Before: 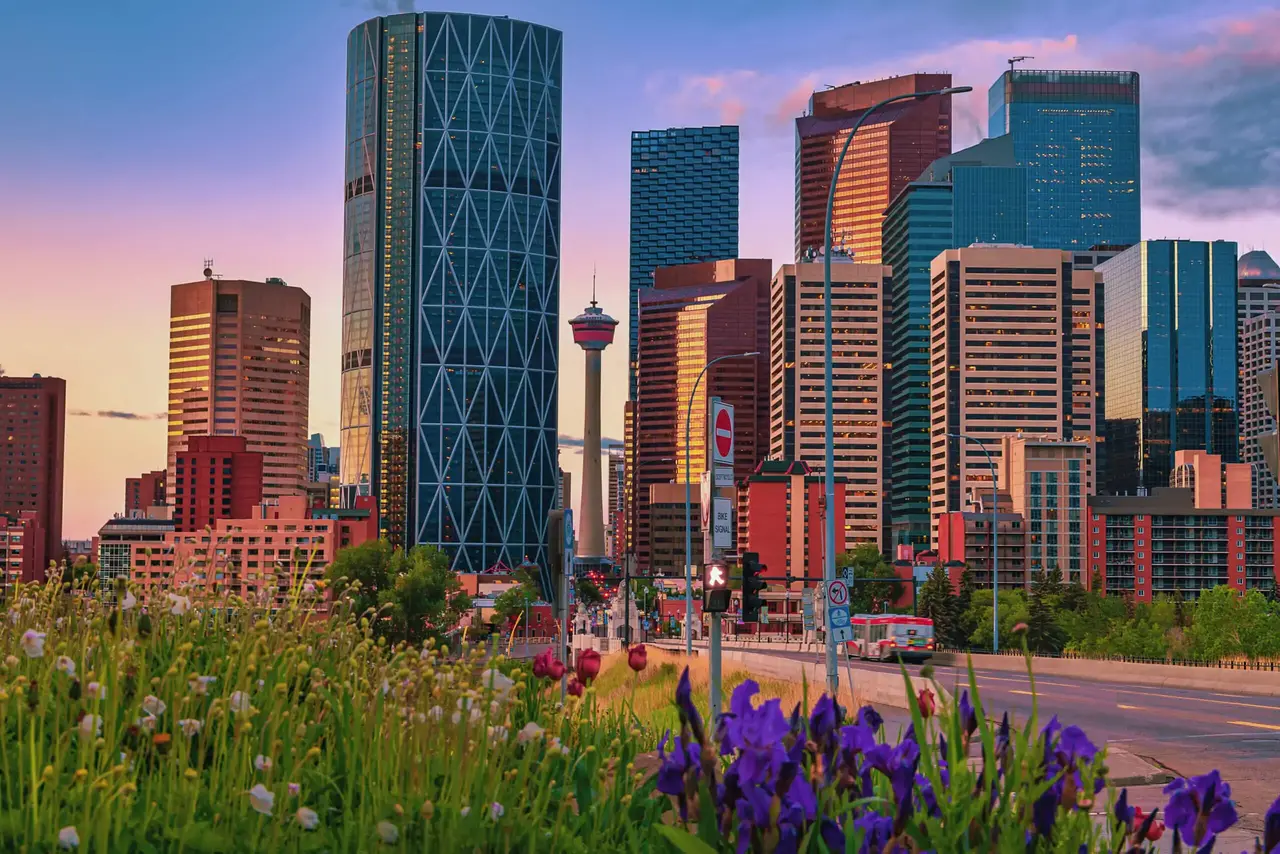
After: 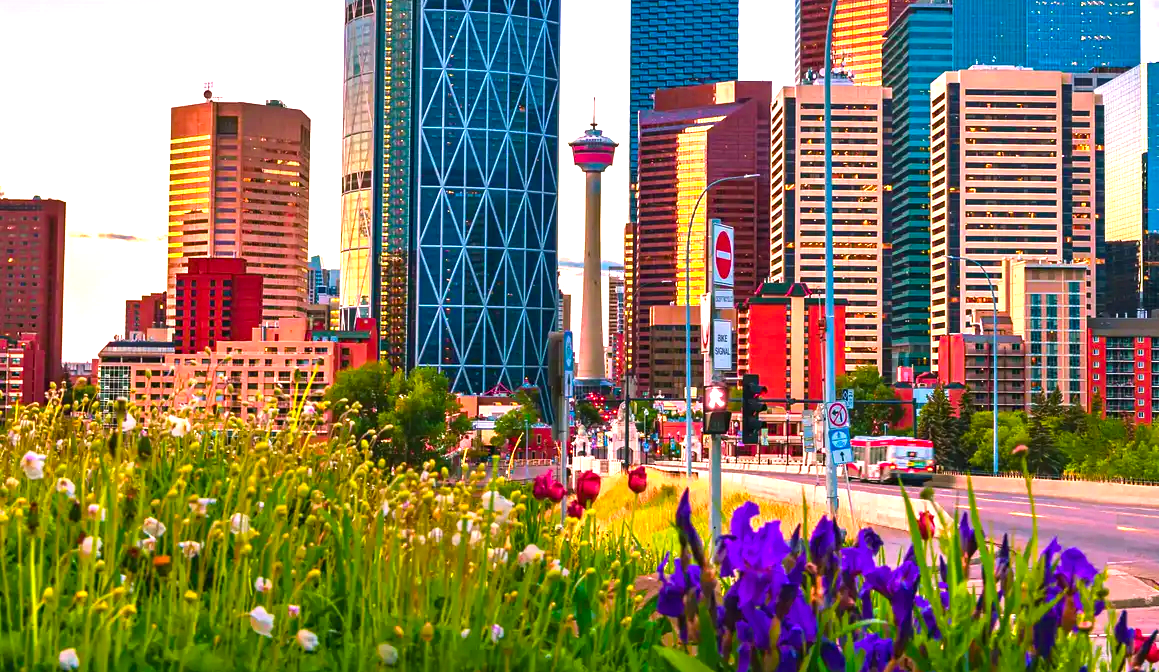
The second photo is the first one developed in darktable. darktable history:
crop: top 20.916%, right 9.437%, bottom 0.316%
color balance rgb: linear chroma grading › global chroma 16.62%, perceptual saturation grading › highlights -8.63%, perceptual saturation grading › mid-tones 18.66%, perceptual saturation grading › shadows 28.49%, perceptual brilliance grading › highlights 14.22%, perceptual brilliance grading › shadows -18.96%, global vibrance 27.71%
exposure: black level correction 0, exposure 1.2 EV, compensate exposure bias true, compensate highlight preservation false
